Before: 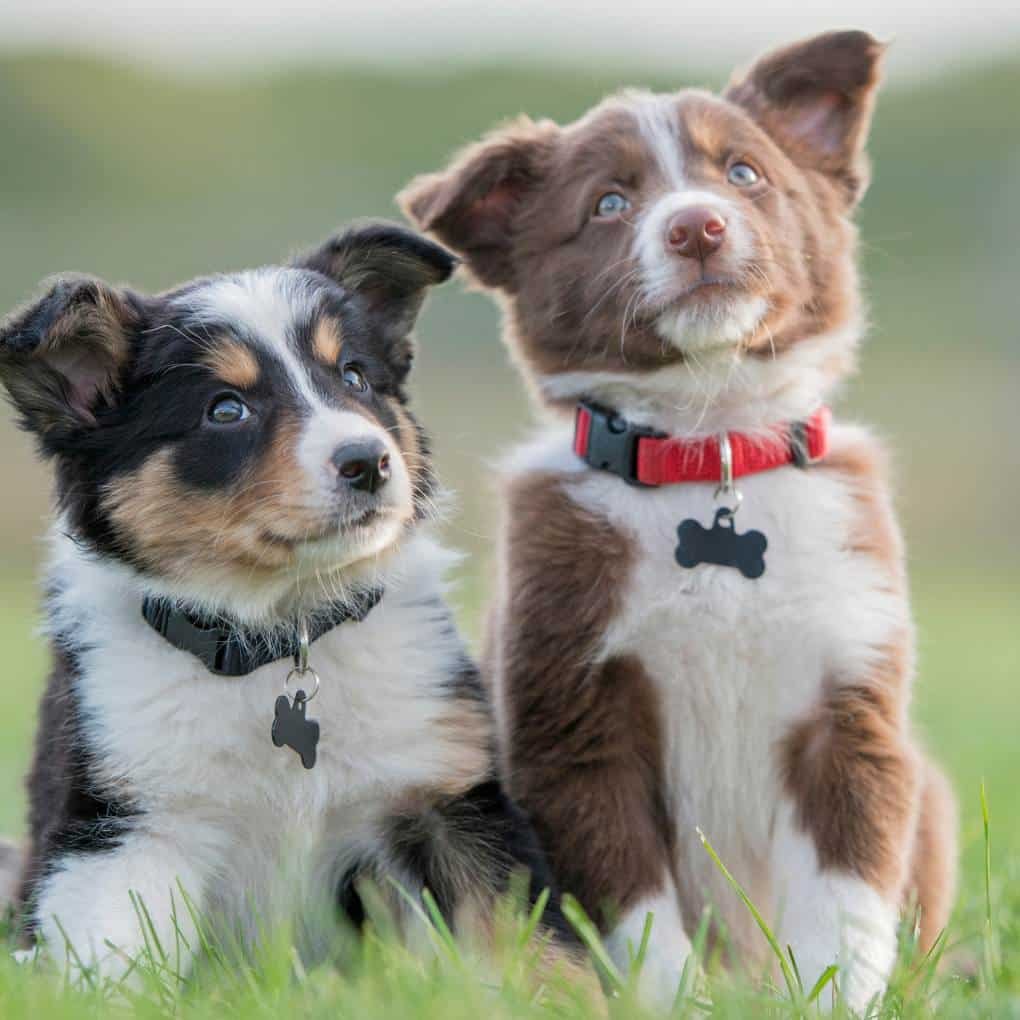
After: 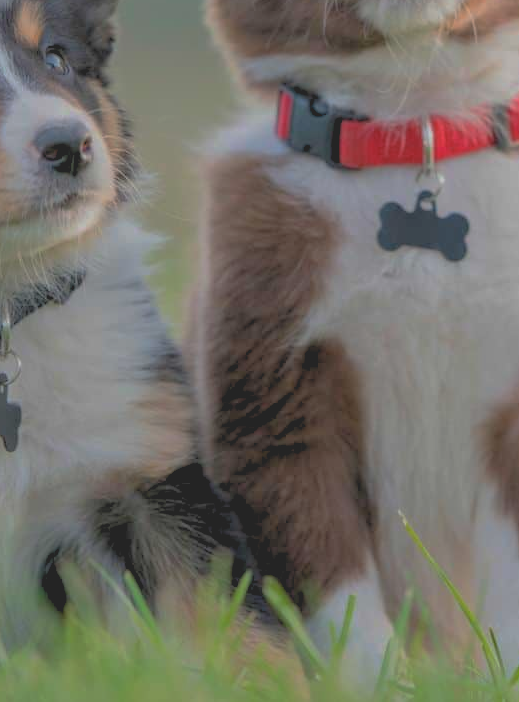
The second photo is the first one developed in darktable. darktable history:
contrast brightness saturation: contrast -0.28
base curve: curves: ch0 [(0, 0) (0.595, 0.418) (1, 1)], preserve colors none
rgb levels: preserve colors sum RGB, levels [[0.038, 0.433, 0.934], [0, 0.5, 1], [0, 0.5, 1]]
crop and rotate: left 29.237%, top 31.152%, right 19.807%
